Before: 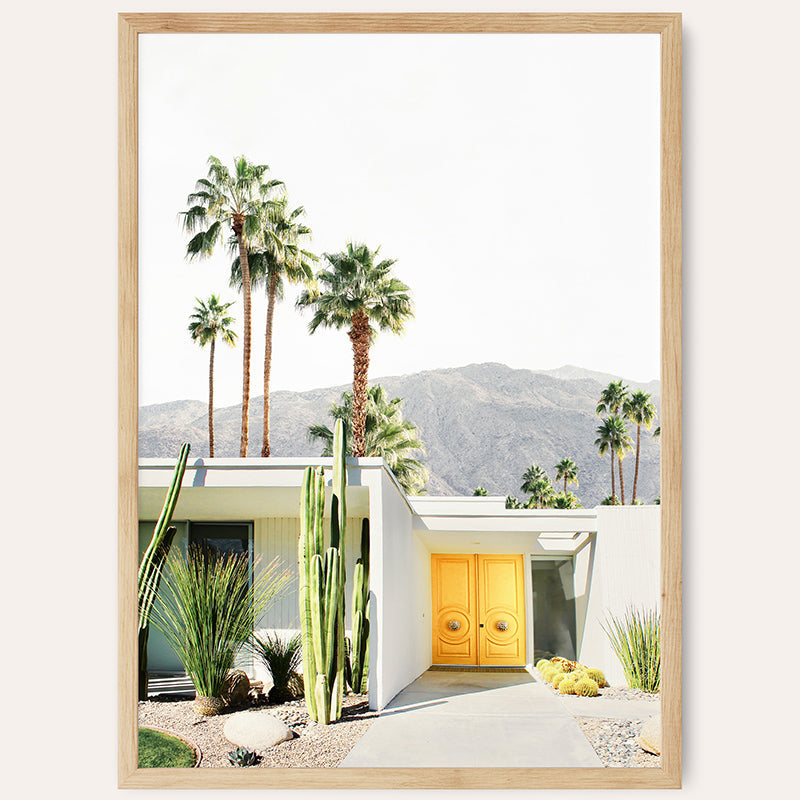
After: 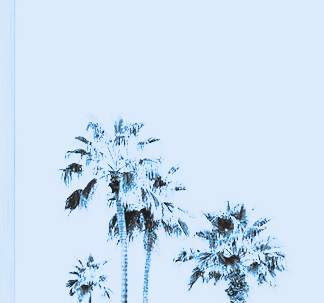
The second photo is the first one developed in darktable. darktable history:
contrast brightness saturation: contrast -0.15, brightness 0.05, saturation -0.12
split-toning: shadows › hue 220°, shadows › saturation 0.64, highlights › hue 220°, highlights › saturation 0.64, balance 0, compress 5.22%
tone equalizer: -8 EV -1.08 EV, -7 EV -1.01 EV, -6 EV -0.867 EV, -5 EV -0.578 EV, -3 EV 0.578 EV, -2 EV 0.867 EV, -1 EV 1.01 EV, +0 EV 1.08 EV, edges refinement/feathering 500, mask exposure compensation -1.57 EV, preserve details no
monochrome: on, module defaults
exposure: compensate highlight preservation false
base curve: curves: ch0 [(0, 0) (0.007, 0.004) (0.027, 0.03) (0.046, 0.07) (0.207, 0.54) (0.442, 0.872) (0.673, 0.972) (1, 1)], preserve colors none
crop: left 15.452%, top 5.459%, right 43.956%, bottom 56.62%
color balance rgb: perceptual saturation grading › global saturation 20%, global vibrance 20%
